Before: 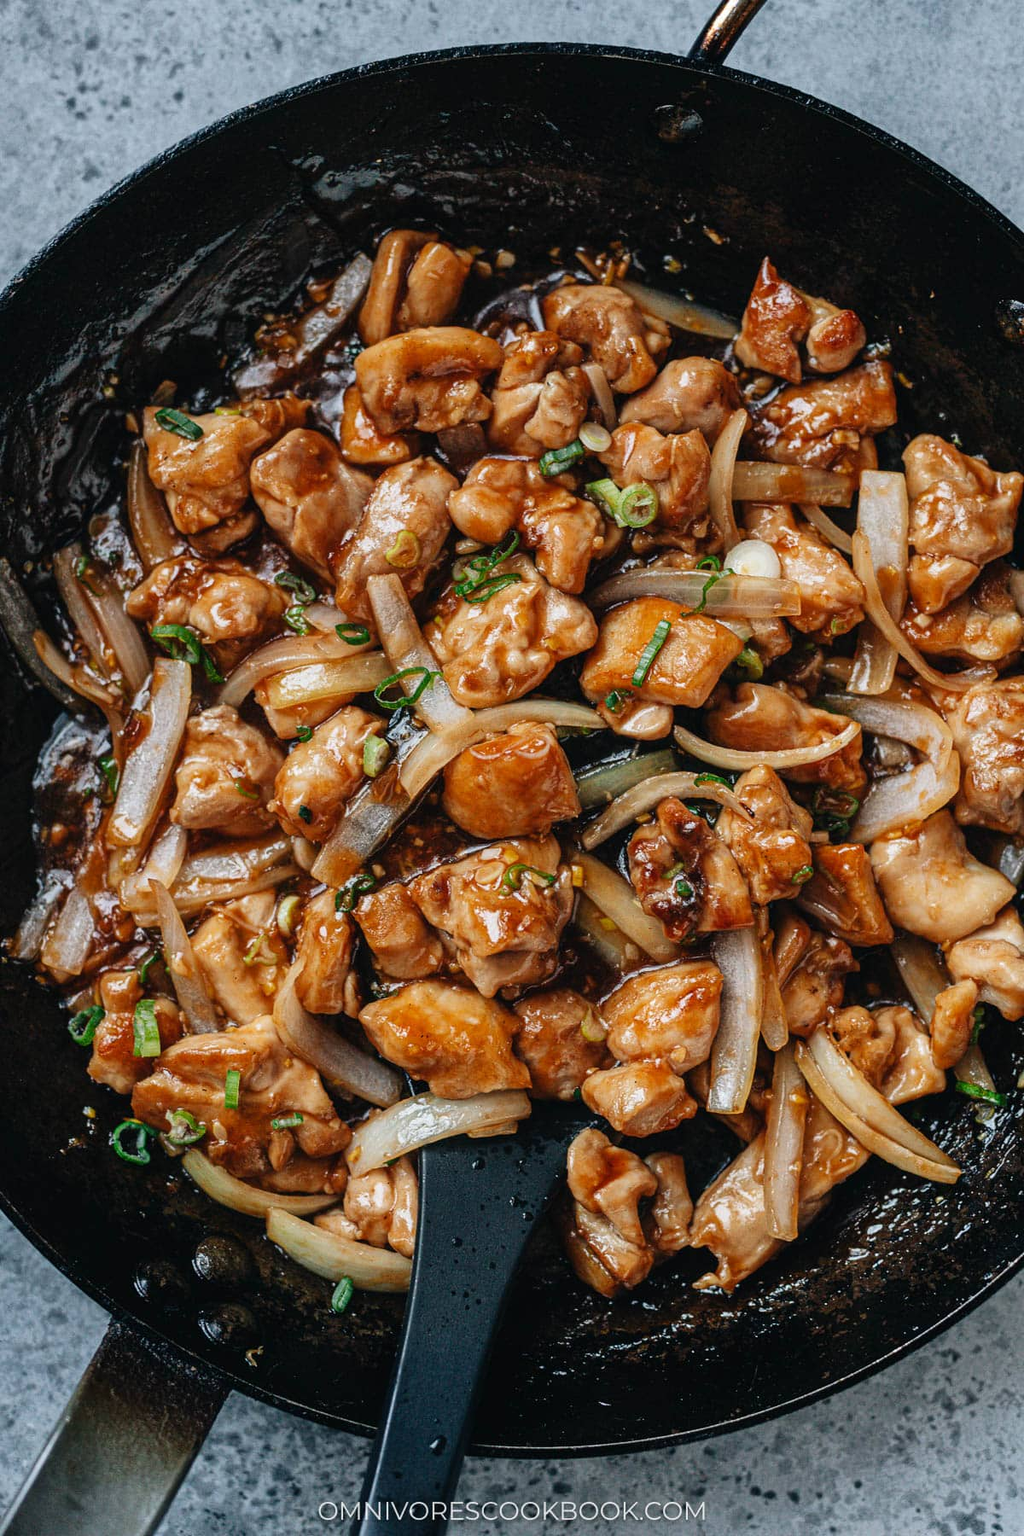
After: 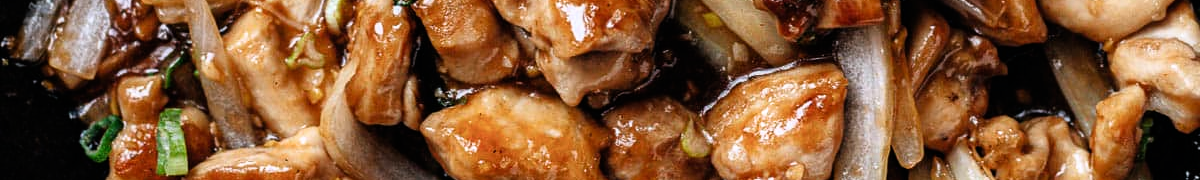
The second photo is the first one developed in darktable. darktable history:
crop and rotate: top 59.084%, bottom 30.916%
white balance: red 0.984, blue 1.059
filmic rgb: white relative exposure 2.34 EV, hardness 6.59
